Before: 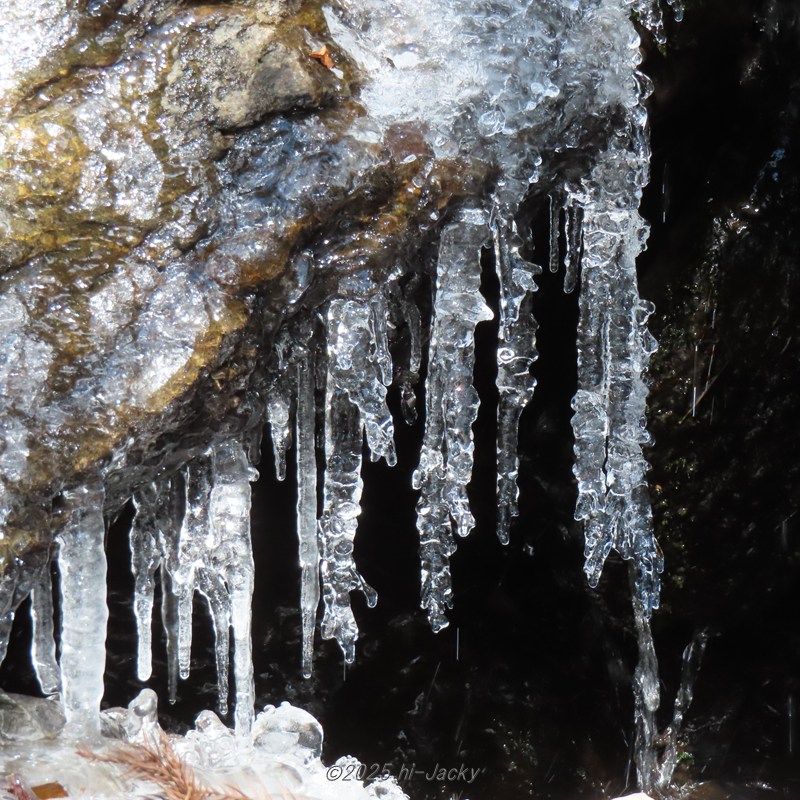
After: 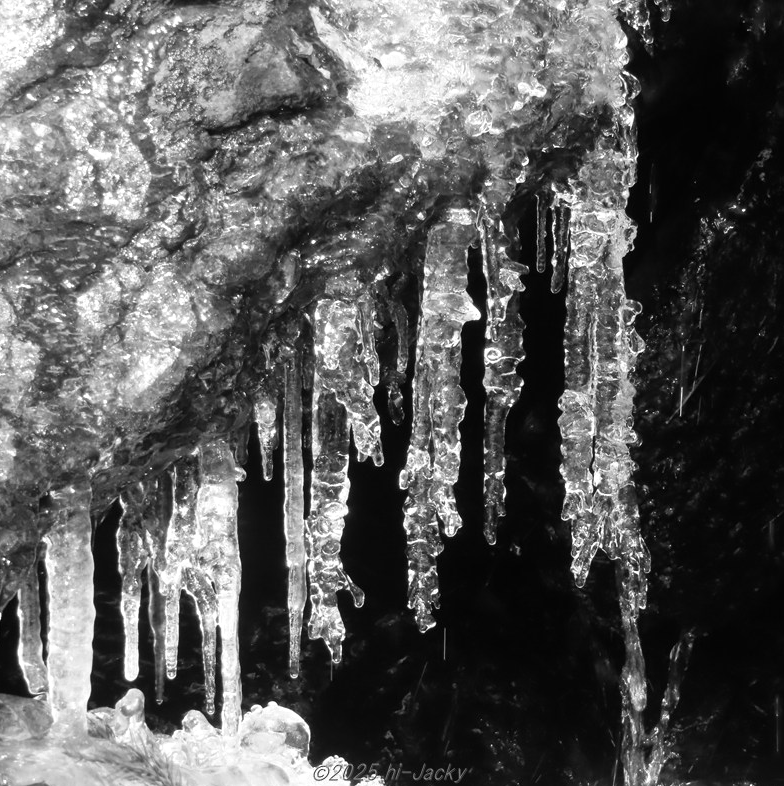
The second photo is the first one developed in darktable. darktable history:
crop: left 1.714%, right 0.284%, bottom 1.667%
color zones: curves: ch0 [(0, 0.613) (0.01, 0.613) (0.245, 0.448) (0.498, 0.529) (0.642, 0.665) (0.879, 0.777) (0.99, 0.613)]; ch1 [(0, 0) (0.143, 0) (0.286, 0) (0.429, 0) (0.571, 0) (0.714, 0) (0.857, 0)], mix 30.5%
